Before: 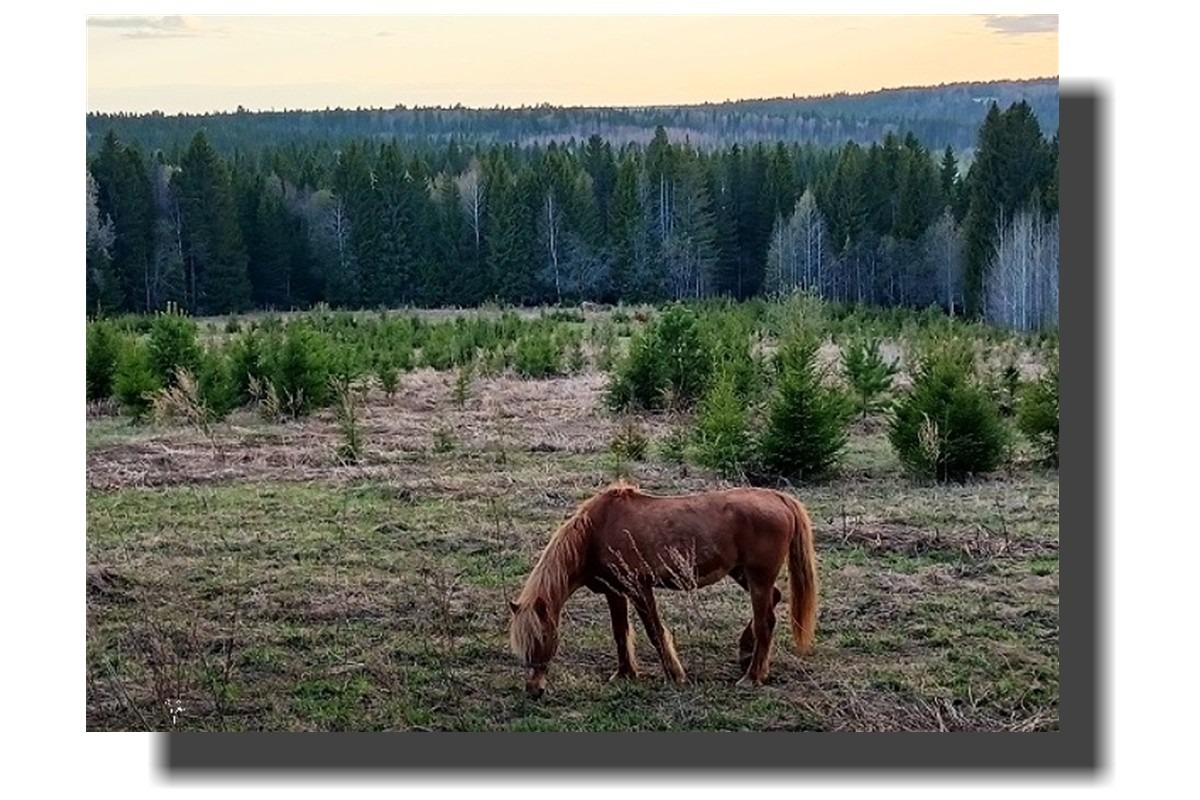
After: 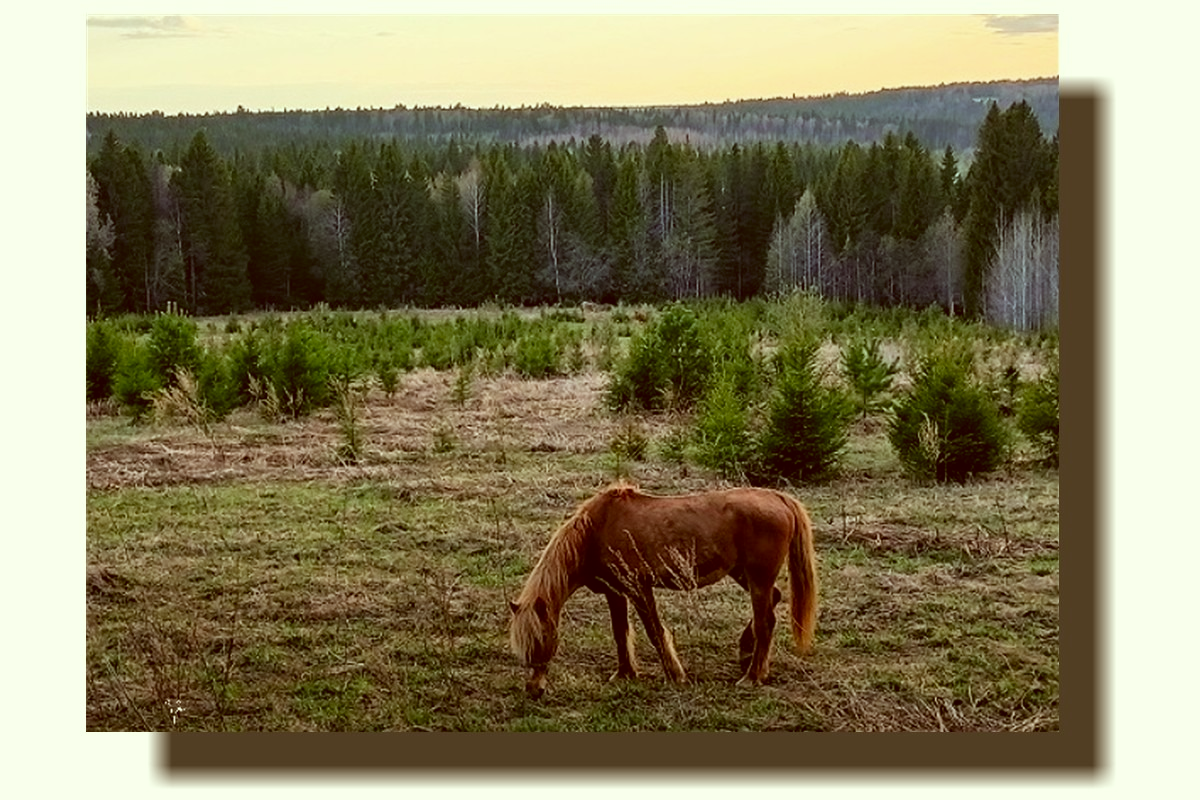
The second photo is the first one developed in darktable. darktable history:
color correction: highlights a* -6.22, highlights b* 9.58, shadows a* 10.42, shadows b* 23.79
exposure: compensate highlight preservation false
